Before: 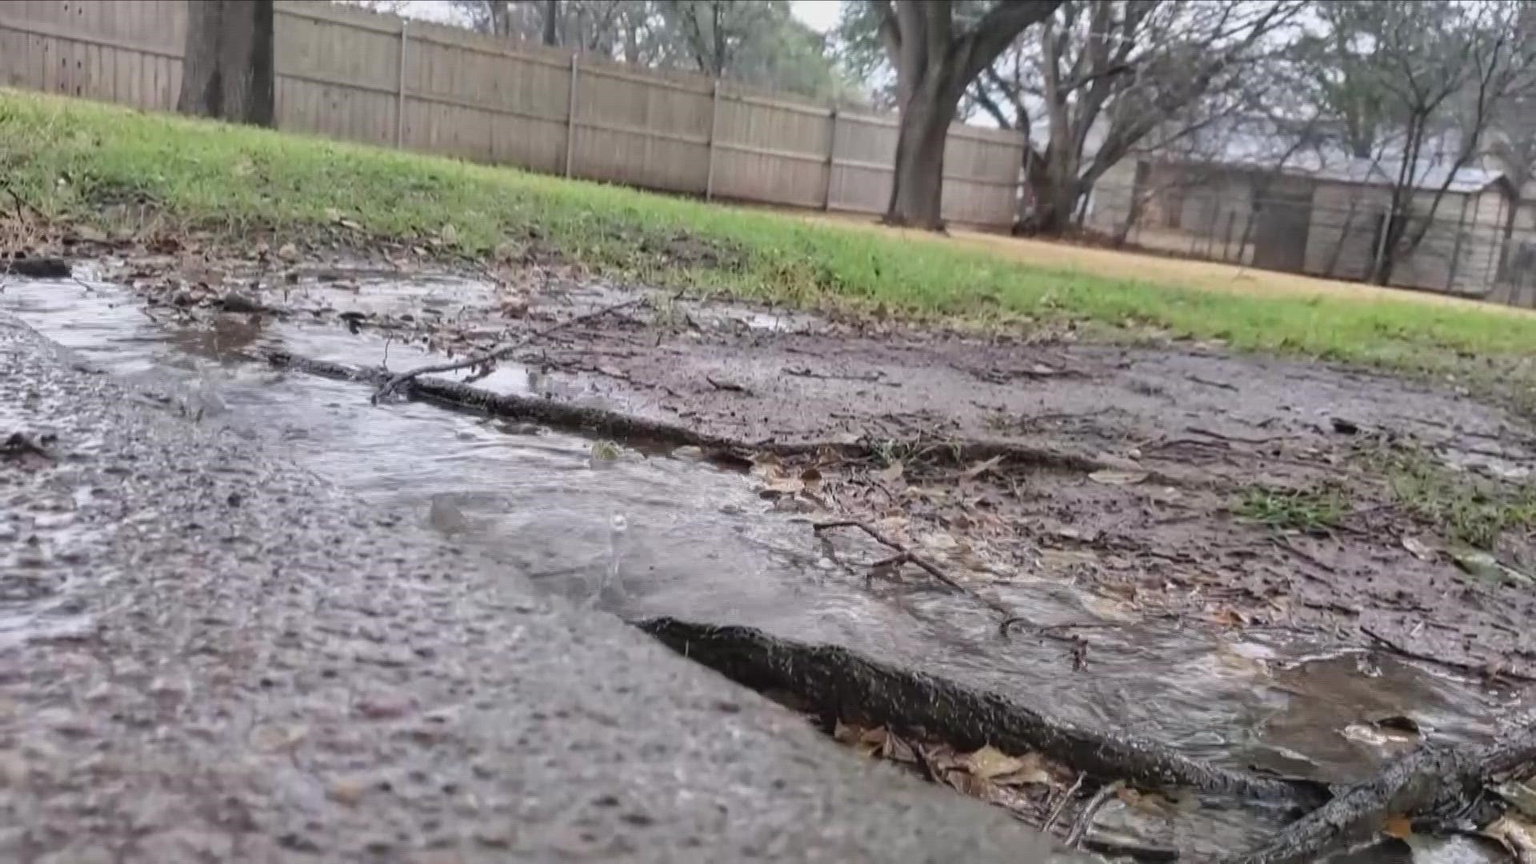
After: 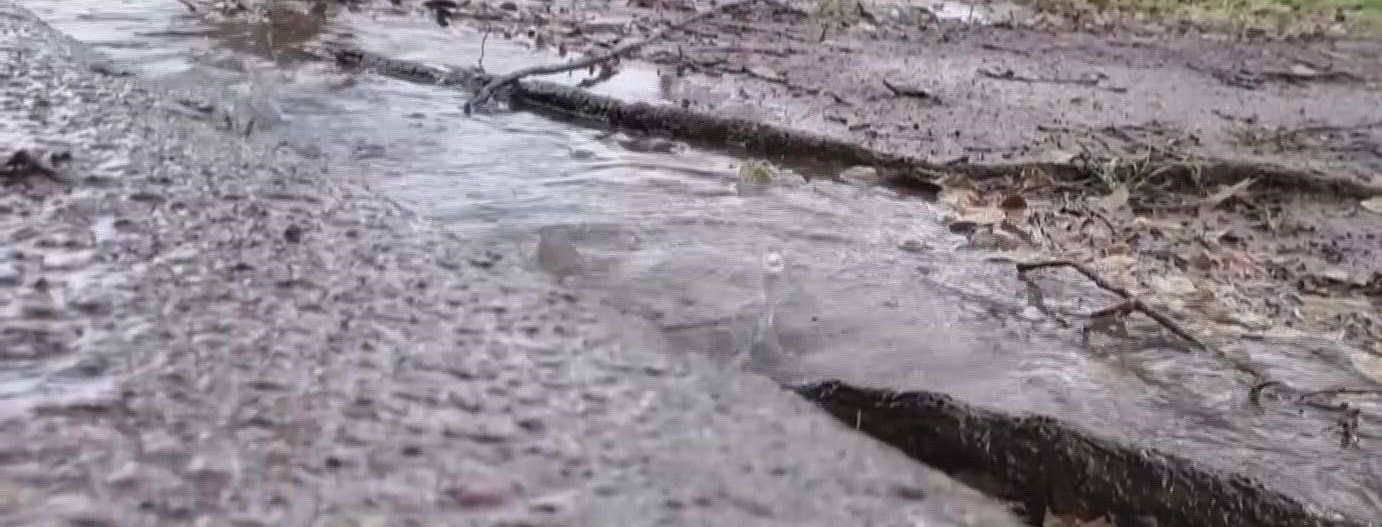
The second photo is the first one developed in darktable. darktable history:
crop: top 36.264%, right 28.017%, bottom 14.848%
